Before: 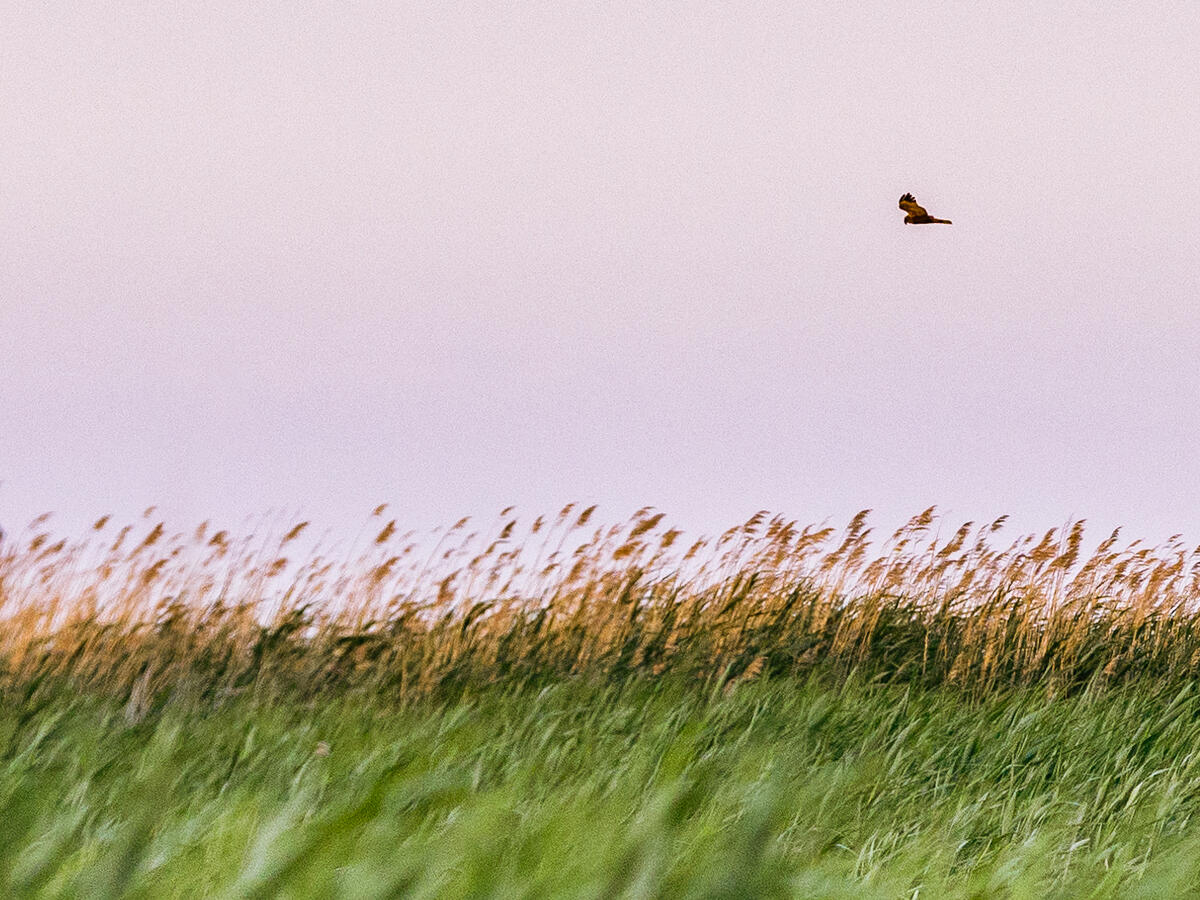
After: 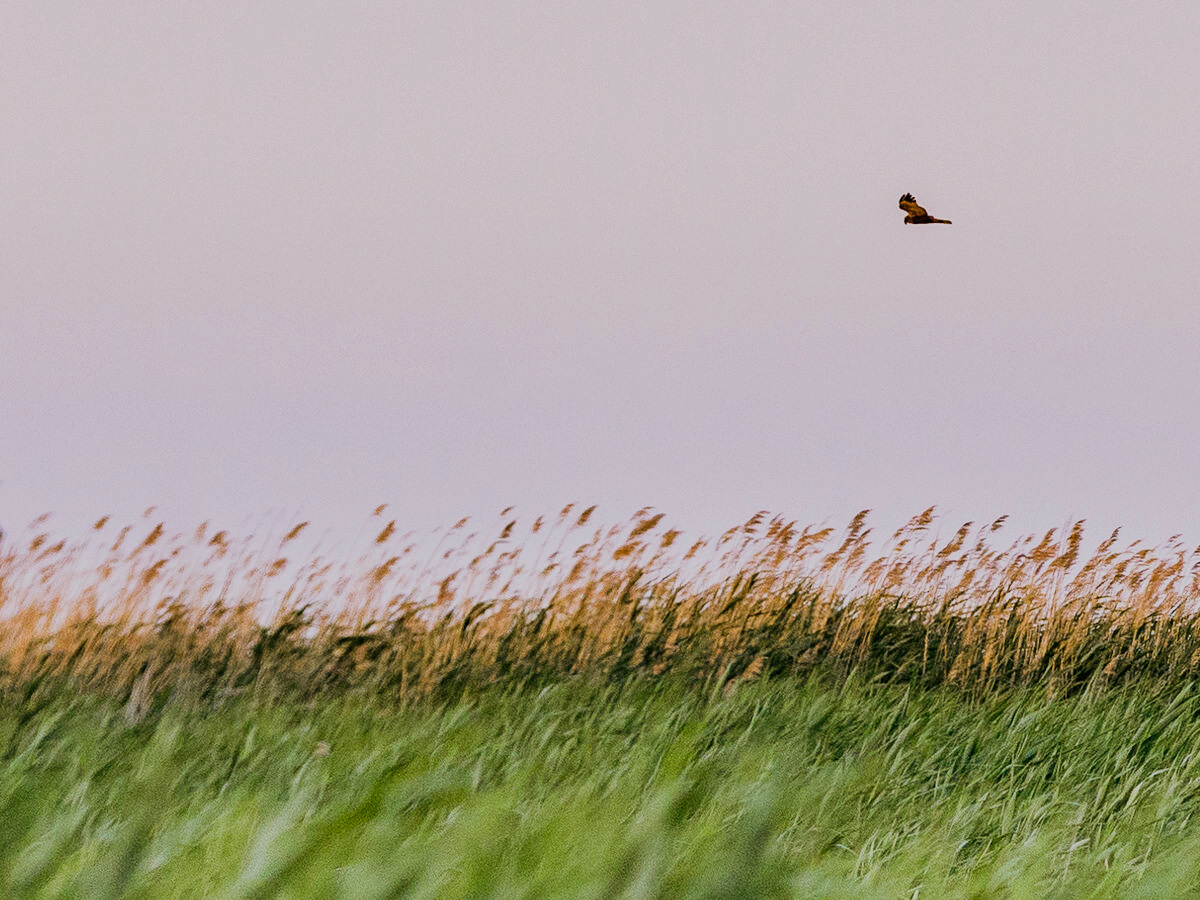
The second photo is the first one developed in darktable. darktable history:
filmic rgb: black relative exposure -16 EV, white relative exposure 6.91 EV, hardness 4.71
